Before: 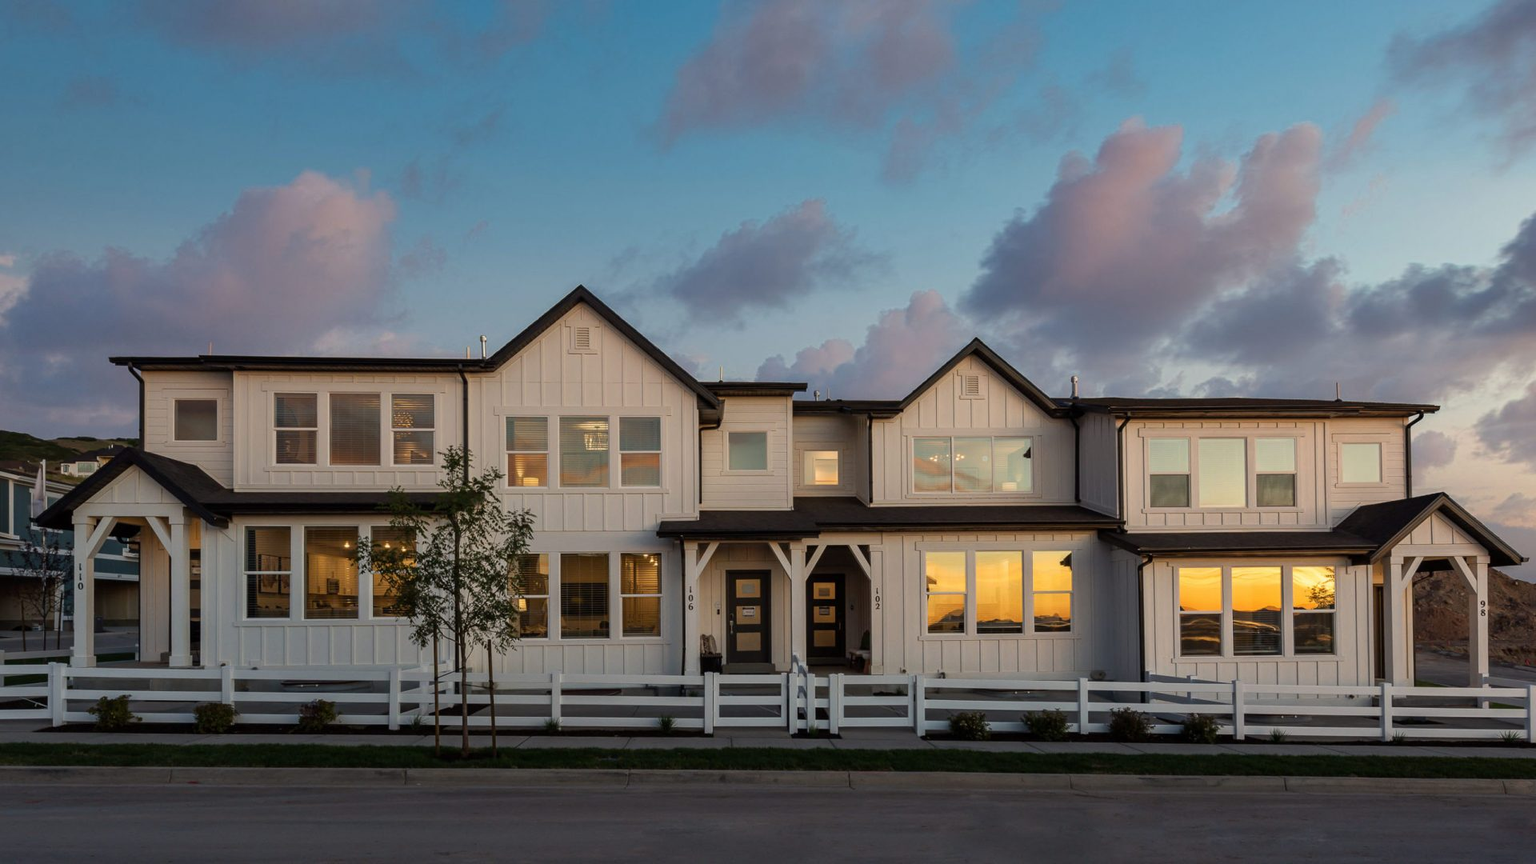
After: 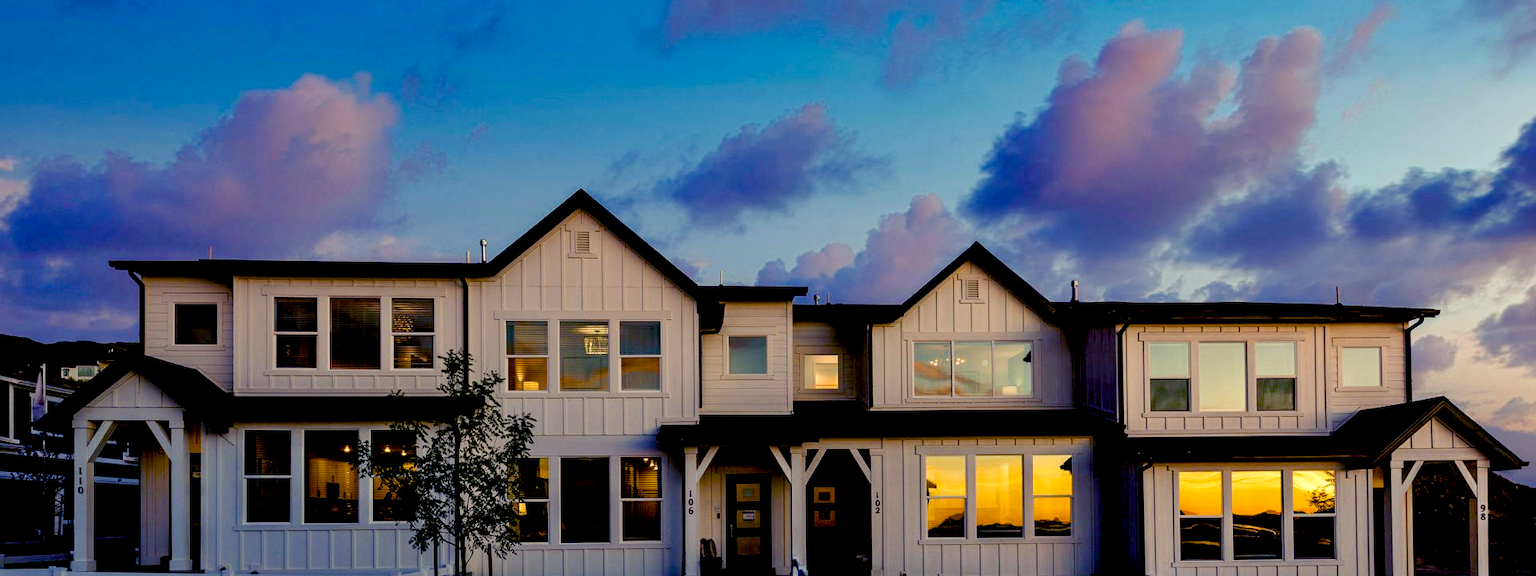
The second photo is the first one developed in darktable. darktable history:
crop: top 11.166%, bottom 22.168%
color balance rgb: shadows lift › luminance -28.76%, shadows lift › chroma 15%, shadows lift › hue 270°, power › chroma 1%, power › hue 255°, highlights gain › luminance 7.14%, highlights gain › chroma 2%, highlights gain › hue 90°, global offset › luminance -0.29%, global offset › hue 260°, perceptual saturation grading › global saturation 20%, perceptual saturation grading › highlights -13.92%, perceptual saturation grading › shadows 50%
exposure: black level correction 0.056, compensate highlight preservation false
contrast equalizer: octaves 7, y [[0.6 ×6], [0.55 ×6], [0 ×6], [0 ×6], [0 ×6]], mix 0.3
